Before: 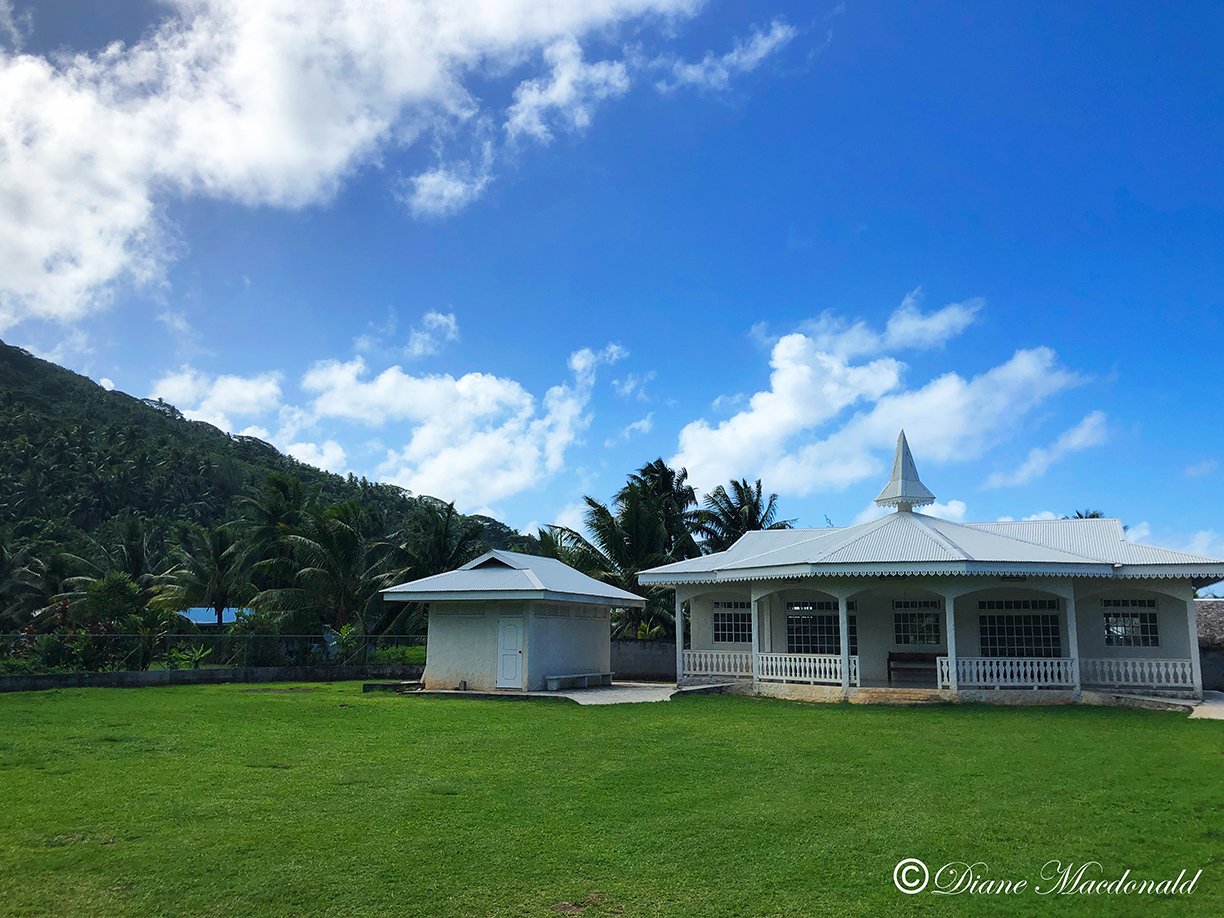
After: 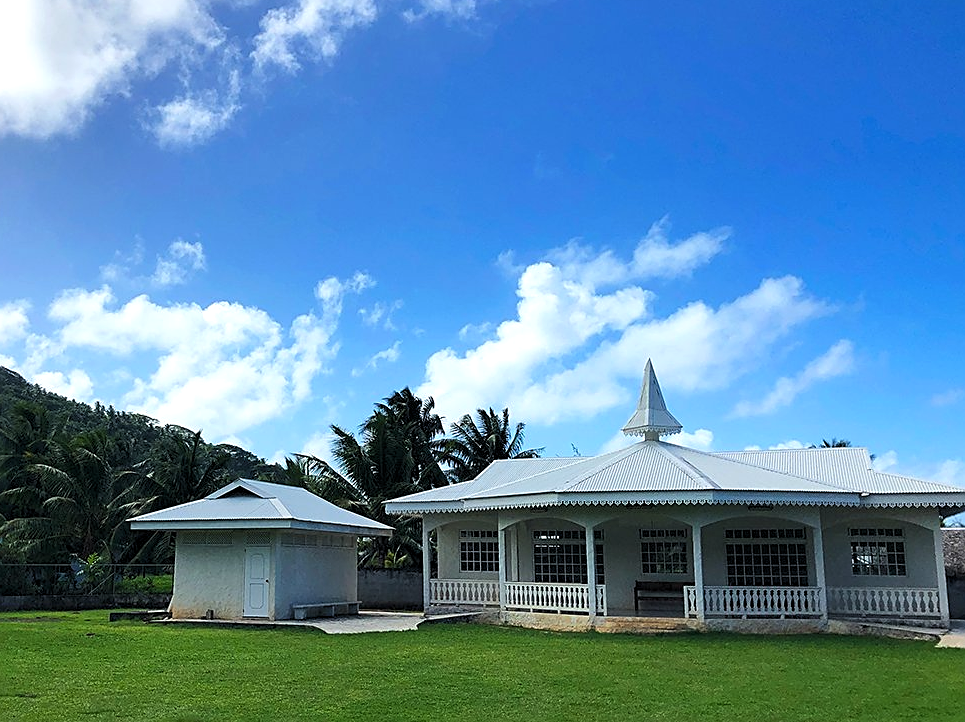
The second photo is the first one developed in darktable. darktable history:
levels: levels [0.031, 0.5, 0.969]
sharpen: on, module defaults
exposure: exposure 0.127 EV, compensate highlight preservation false
crop and rotate: left 20.74%, top 7.912%, right 0.375%, bottom 13.378%
